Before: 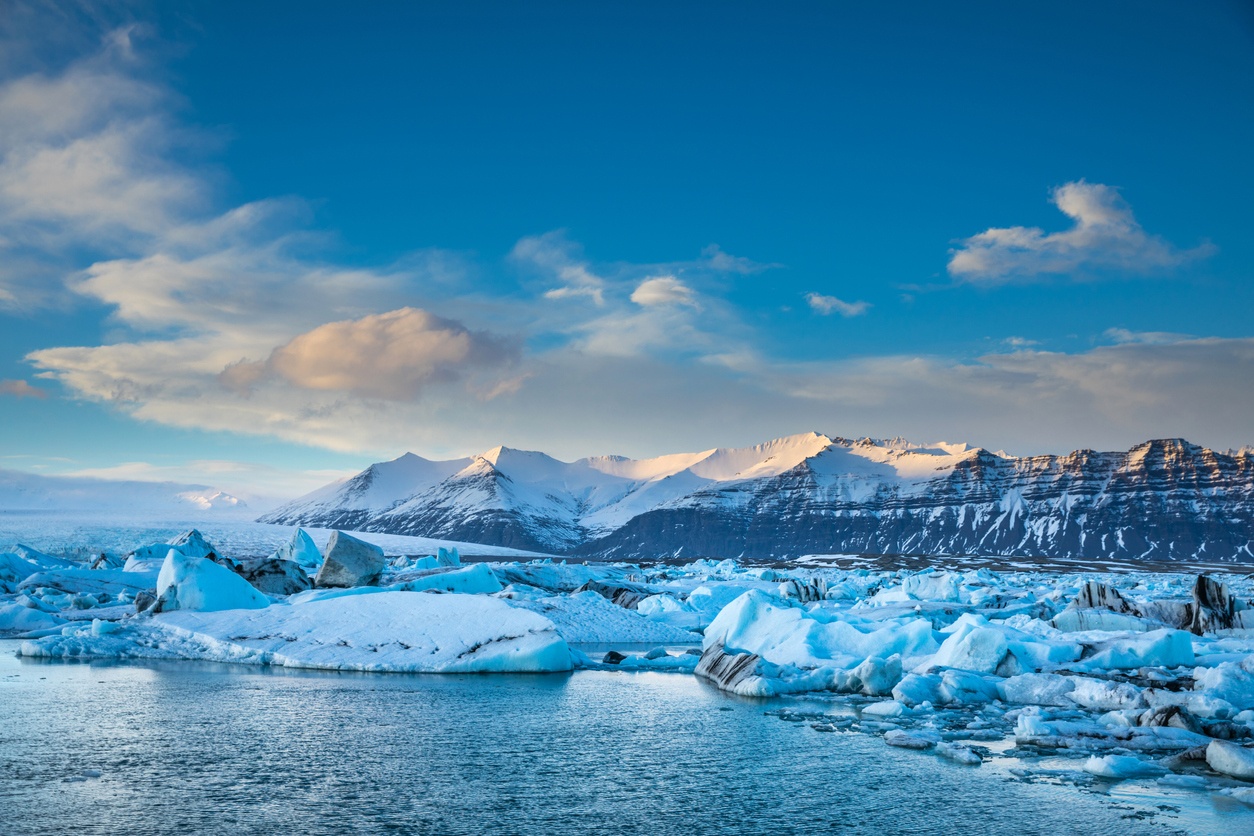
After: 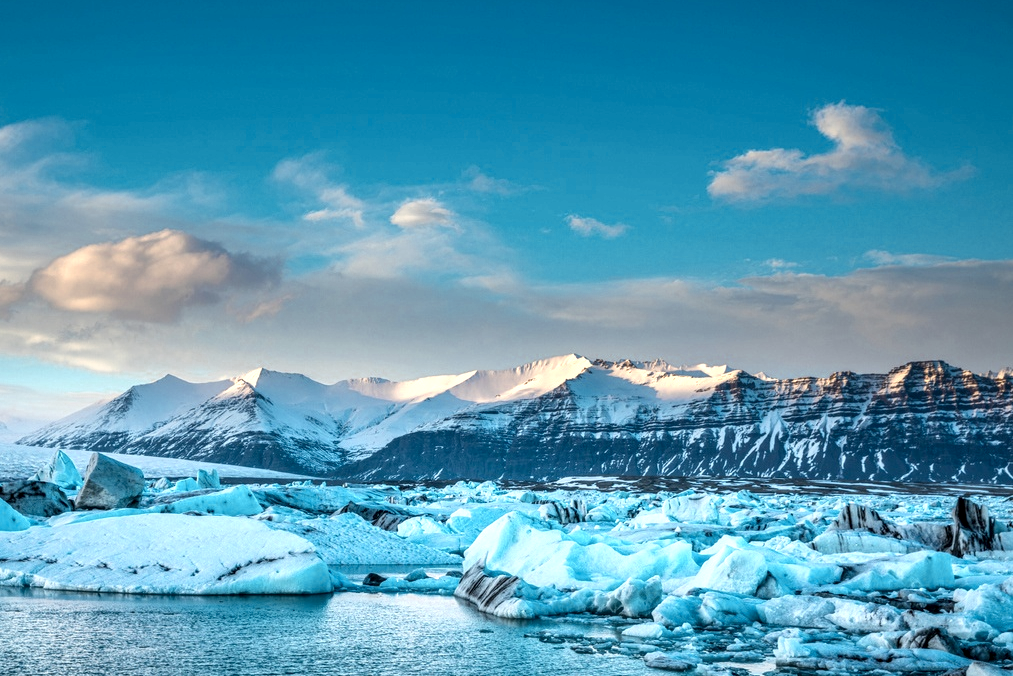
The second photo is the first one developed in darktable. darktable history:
local contrast: highlights 35%, detail 135%
color zones: curves: ch0 [(0.018, 0.548) (0.197, 0.654) (0.425, 0.447) (0.605, 0.658) (0.732, 0.579)]; ch1 [(0.105, 0.531) (0.224, 0.531) (0.386, 0.39) (0.618, 0.456) (0.732, 0.456) (0.956, 0.421)]; ch2 [(0.039, 0.583) (0.215, 0.465) (0.399, 0.544) (0.465, 0.548) (0.614, 0.447) (0.724, 0.43) (0.882, 0.623) (0.956, 0.632)]
crop: left 19.14%, top 9.363%, right 0%, bottom 9.659%
